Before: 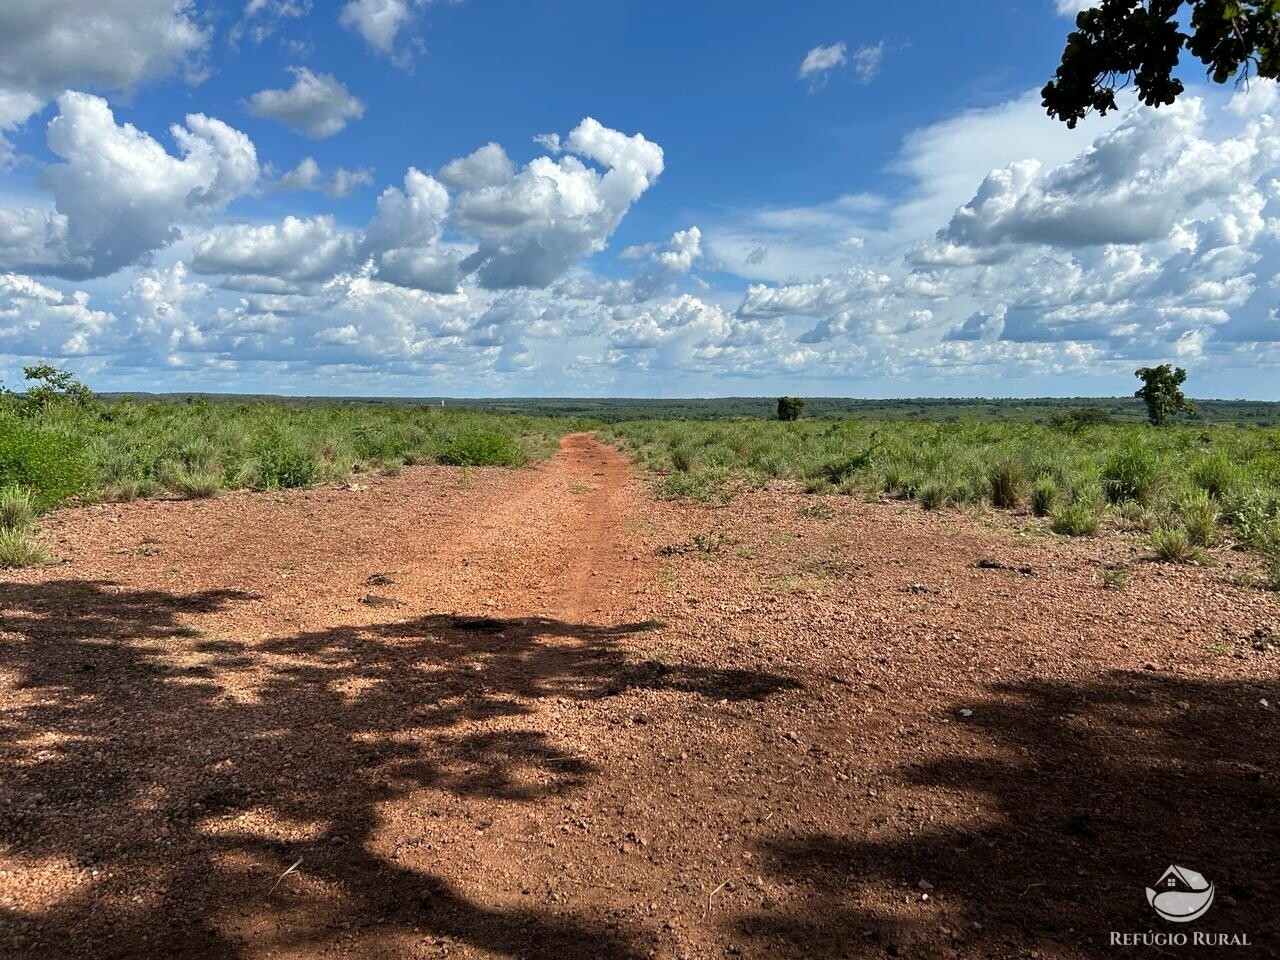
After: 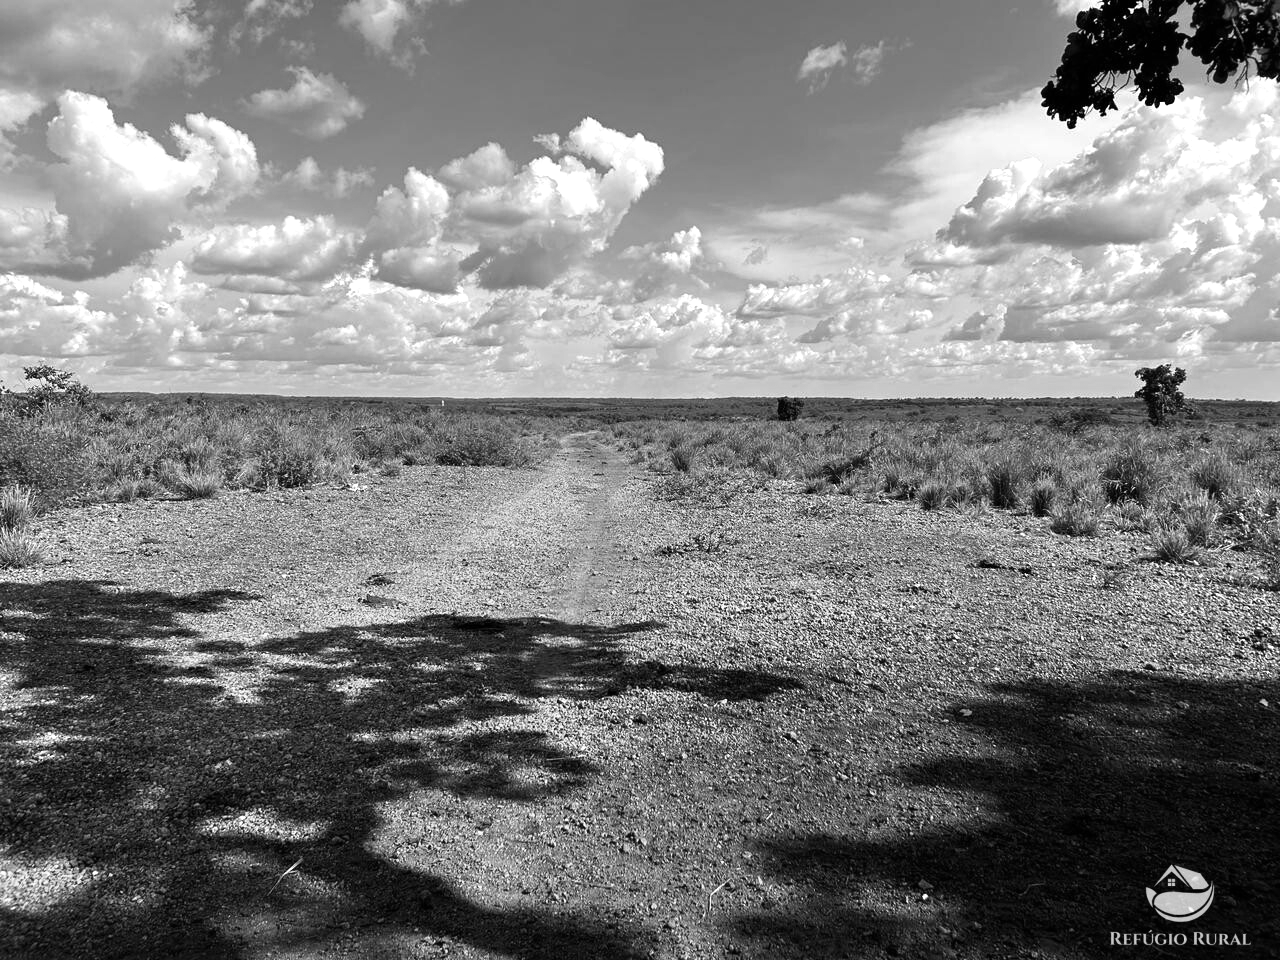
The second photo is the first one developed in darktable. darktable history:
monochrome: a 16.01, b -2.65, highlights 0.52
tone equalizer: -8 EV -0.417 EV, -7 EV -0.389 EV, -6 EV -0.333 EV, -5 EV -0.222 EV, -3 EV 0.222 EV, -2 EV 0.333 EV, -1 EV 0.389 EV, +0 EV 0.417 EV, edges refinement/feathering 500, mask exposure compensation -1.57 EV, preserve details no
